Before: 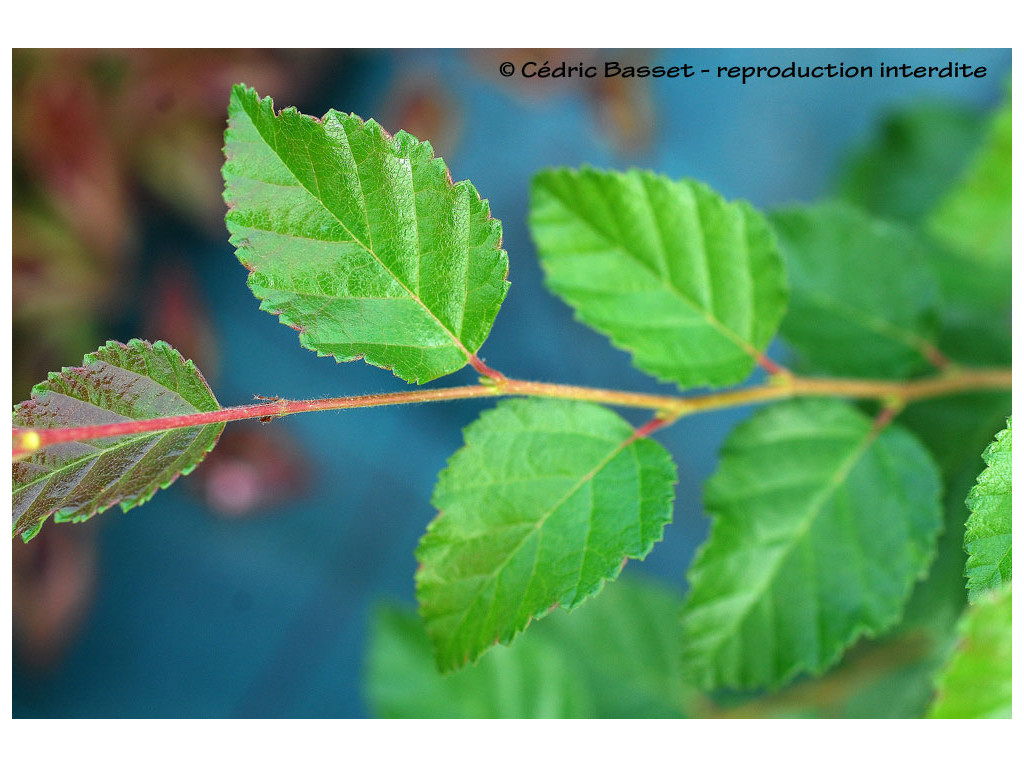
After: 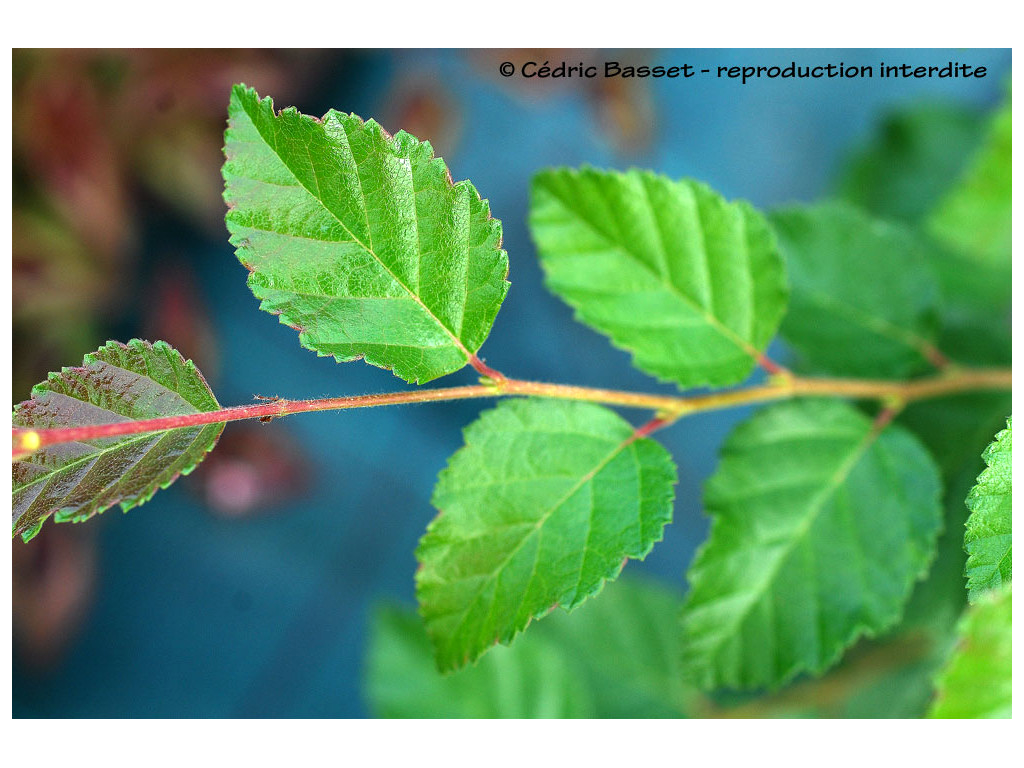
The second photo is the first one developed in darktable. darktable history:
color balance rgb: shadows lift › hue 87.88°, perceptual saturation grading › global saturation 0.352%, global vibrance 6.47%, contrast 12.733%, saturation formula JzAzBz (2021)
